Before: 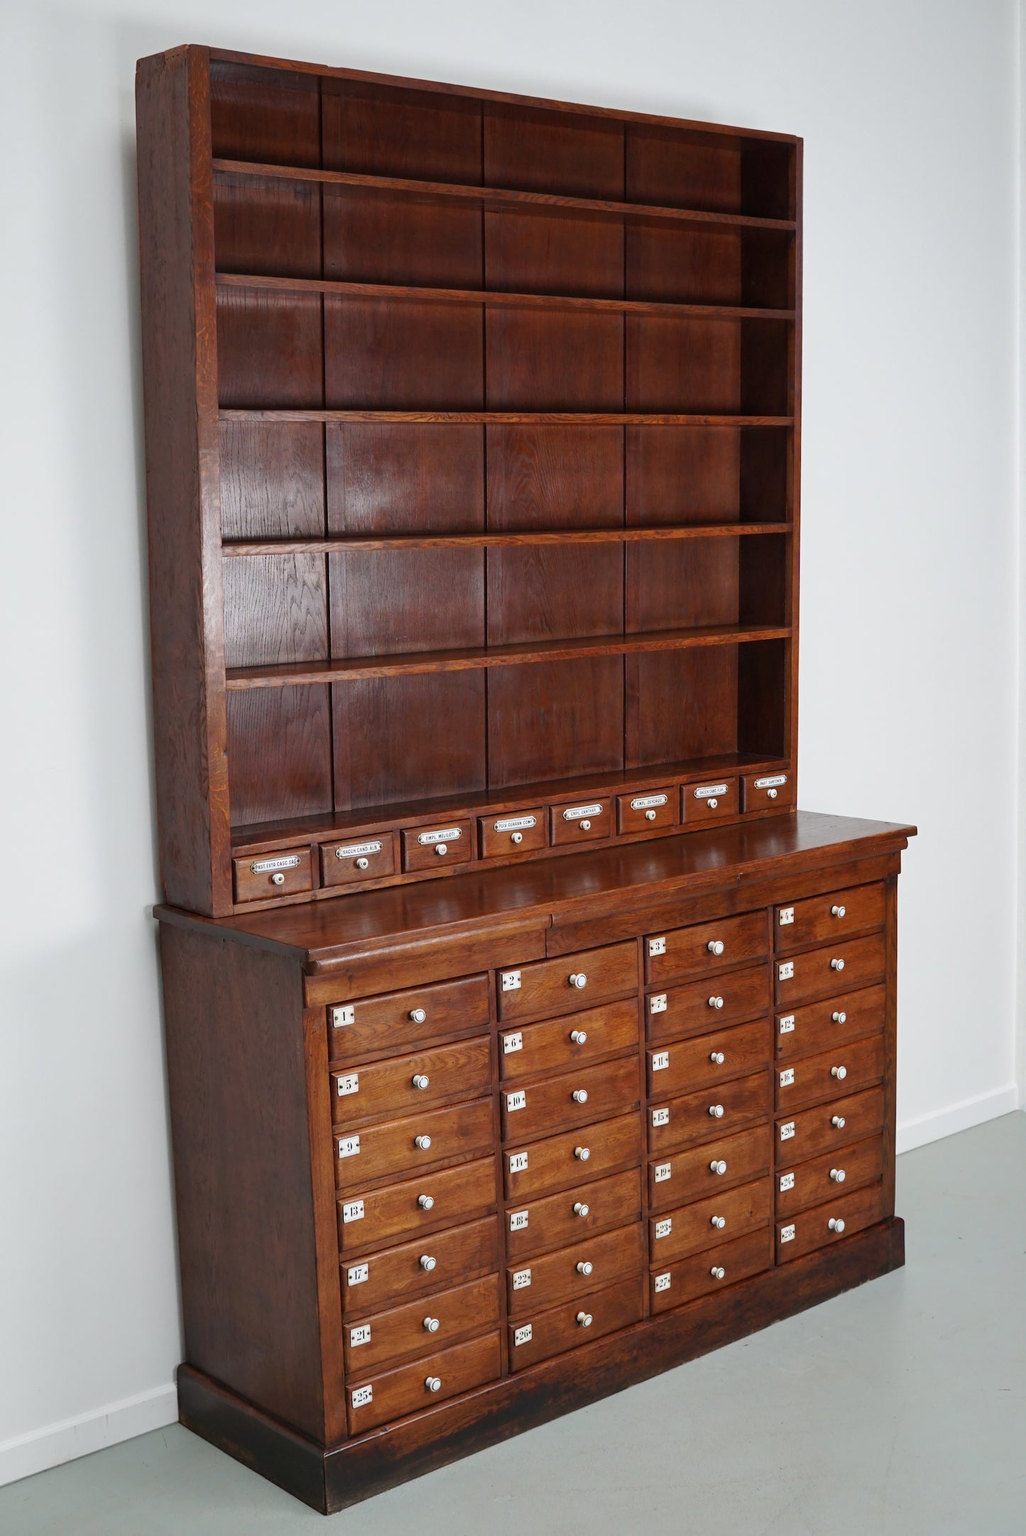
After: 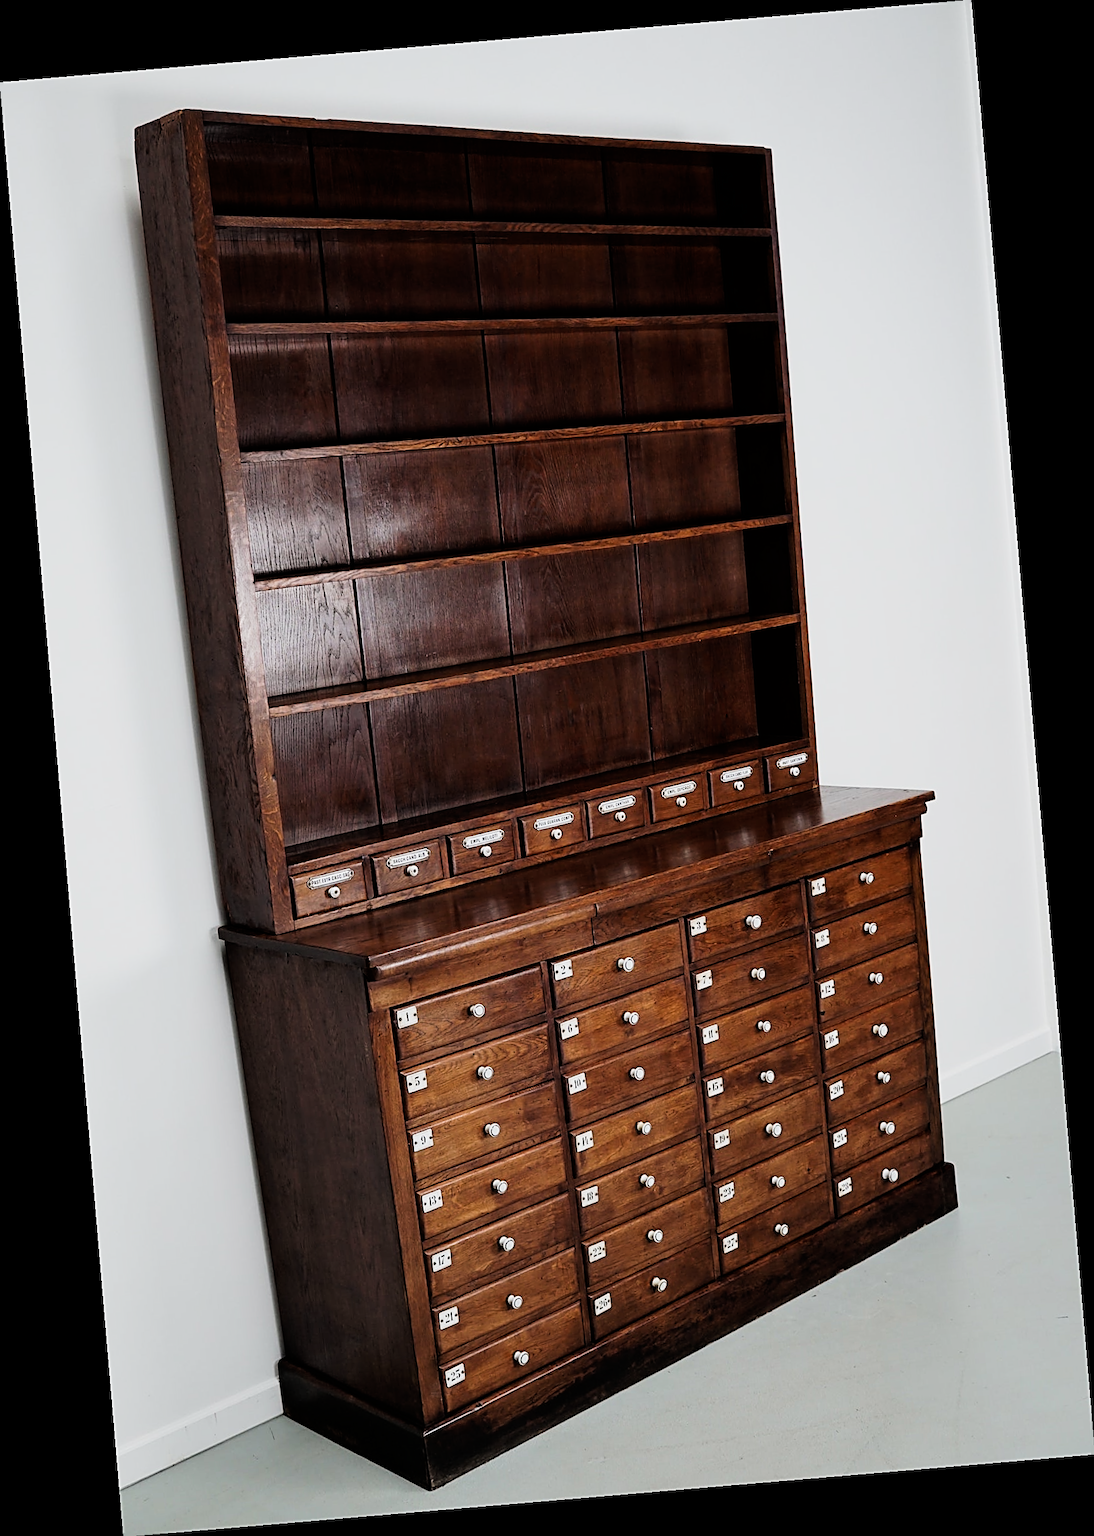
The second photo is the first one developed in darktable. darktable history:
sharpen: amount 0.901
filmic rgb: black relative exposure -5 EV, white relative exposure 3.5 EV, hardness 3.19, contrast 1.5, highlights saturation mix -50%
rotate and perspective: rotation -4.86°, automatic cropping off
